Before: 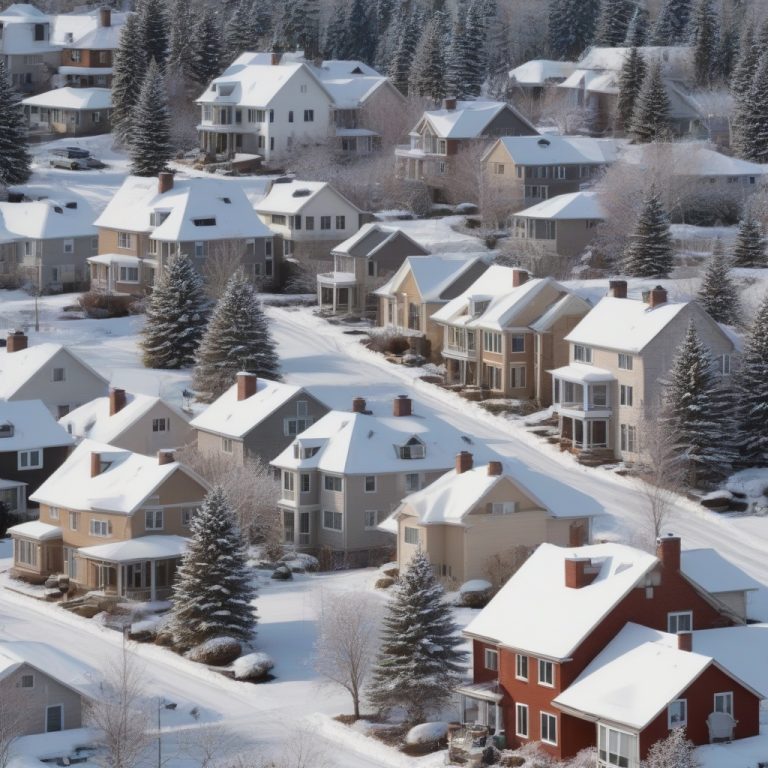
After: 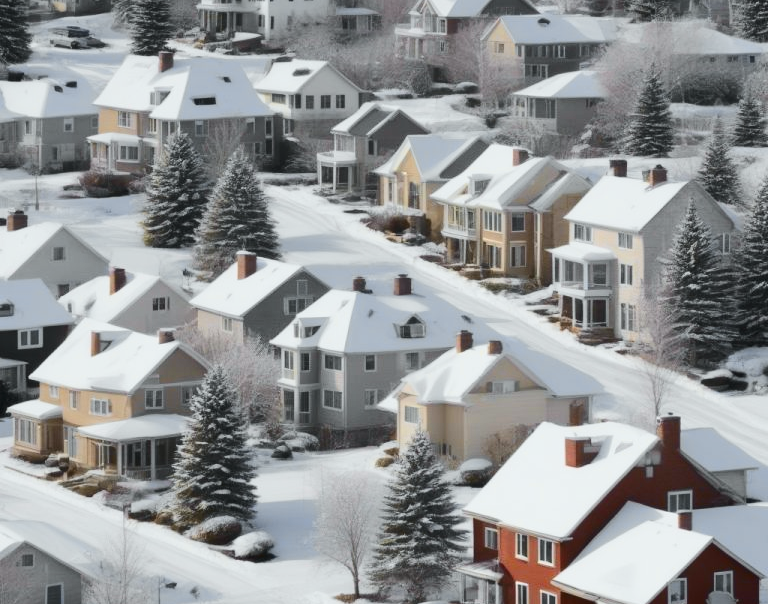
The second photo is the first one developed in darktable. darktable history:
tone curve: curves: ch0 [(0, 0) (0.071, 0.06) (0.253, 0.242) (0.437, 0.498) (0.55, 0.644) (0.657, 0.749) (0.823, 0.876) (1, 0.99)]; ch1 [(0, 0) (0.346, 0.307) (0.408, 0.369) (0.453, 0.457) (0.476, 0.489) (0.502, 0.493) (0.521, 0.515) (0.537, 0.531) (0.612, 0.641) (0.676, 0.728) (1, 1)]; ch2 [(0, 0) (0.346, 0.34) (0.434, 0.46) (0.485, 0.494) (0.5, 0.494) (0.511, 0.504) (0.537, 0.551) (0.579, 0.599) (0.625, 0.686) (1, 1)], color space Lab, independent channels, preserve colors none
crop and rotate: top 15.774%, bottom 5.506%
